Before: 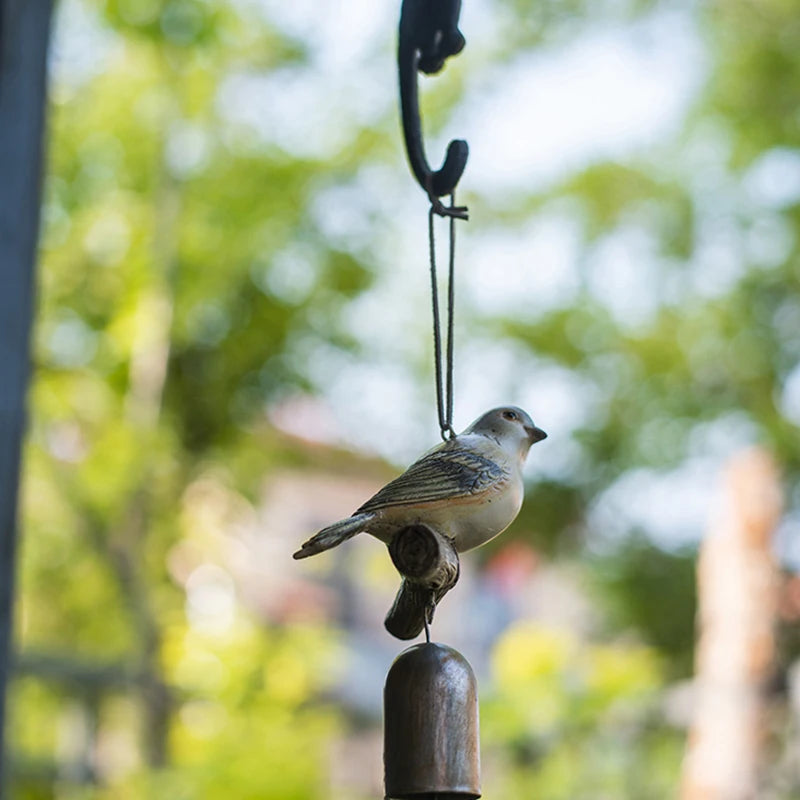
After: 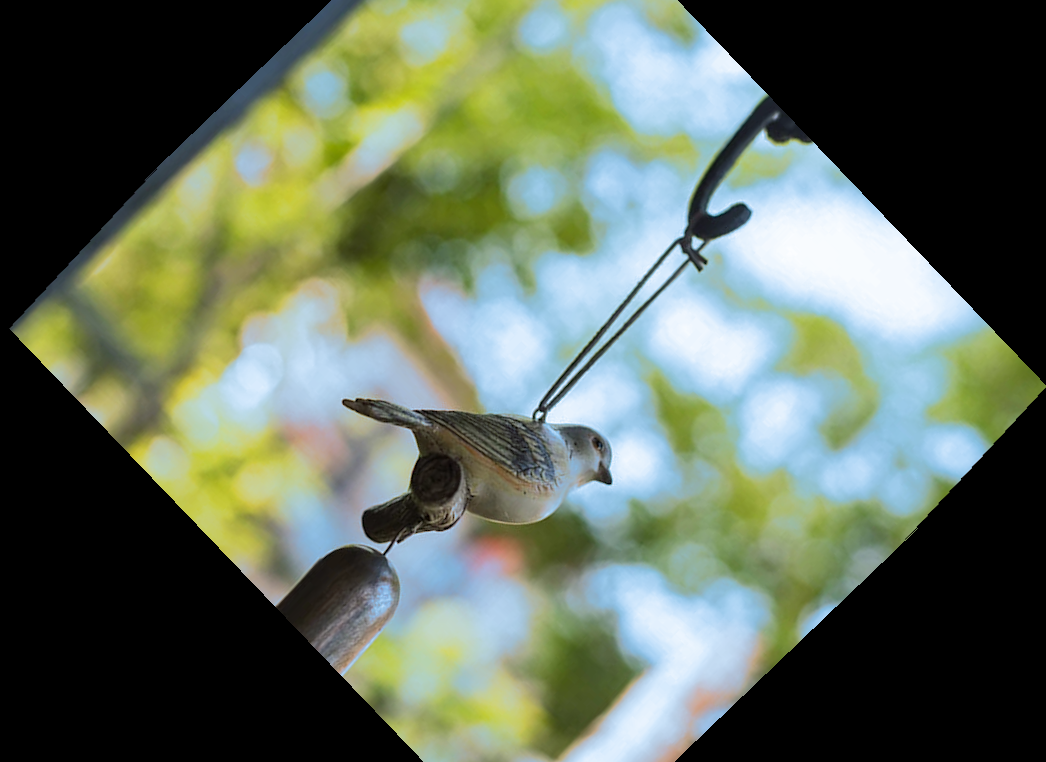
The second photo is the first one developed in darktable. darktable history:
split-toning: shadows › hue 351.18°, shadows › saturation 0.86, highlights › hue 218.82°, highlights › saturation 0.73, balance -19.167
rotate and perspective: rotation -3.52°, crop left 0.036, crop right 0.964, crop top 0.081, crop bottom 0.919
crop and rotate: angle -46.26°, top 16.234%, right 0.912%, bottom 11.704%
